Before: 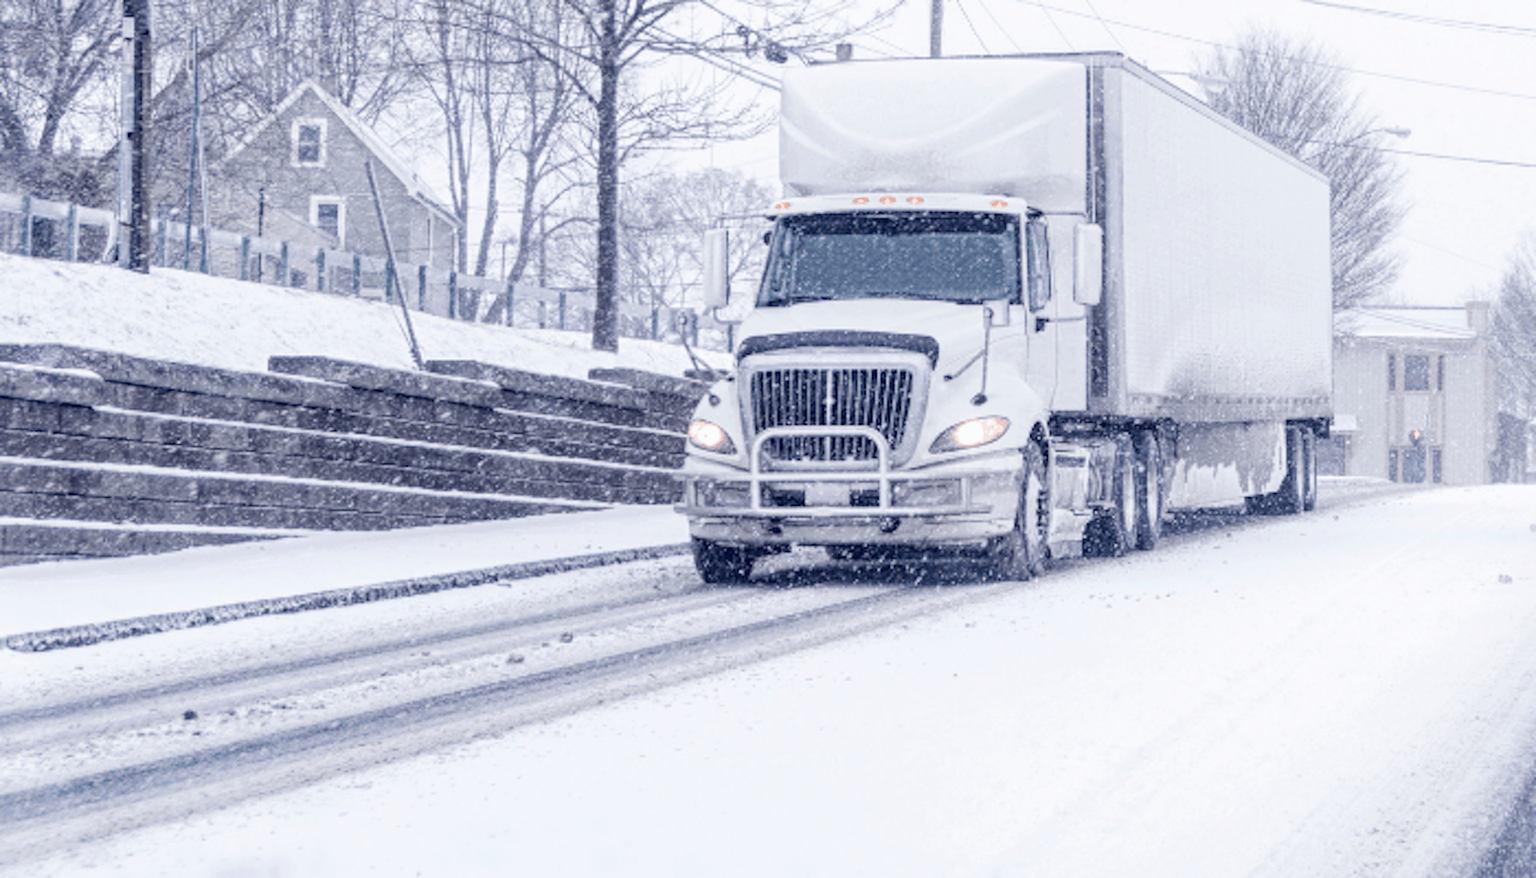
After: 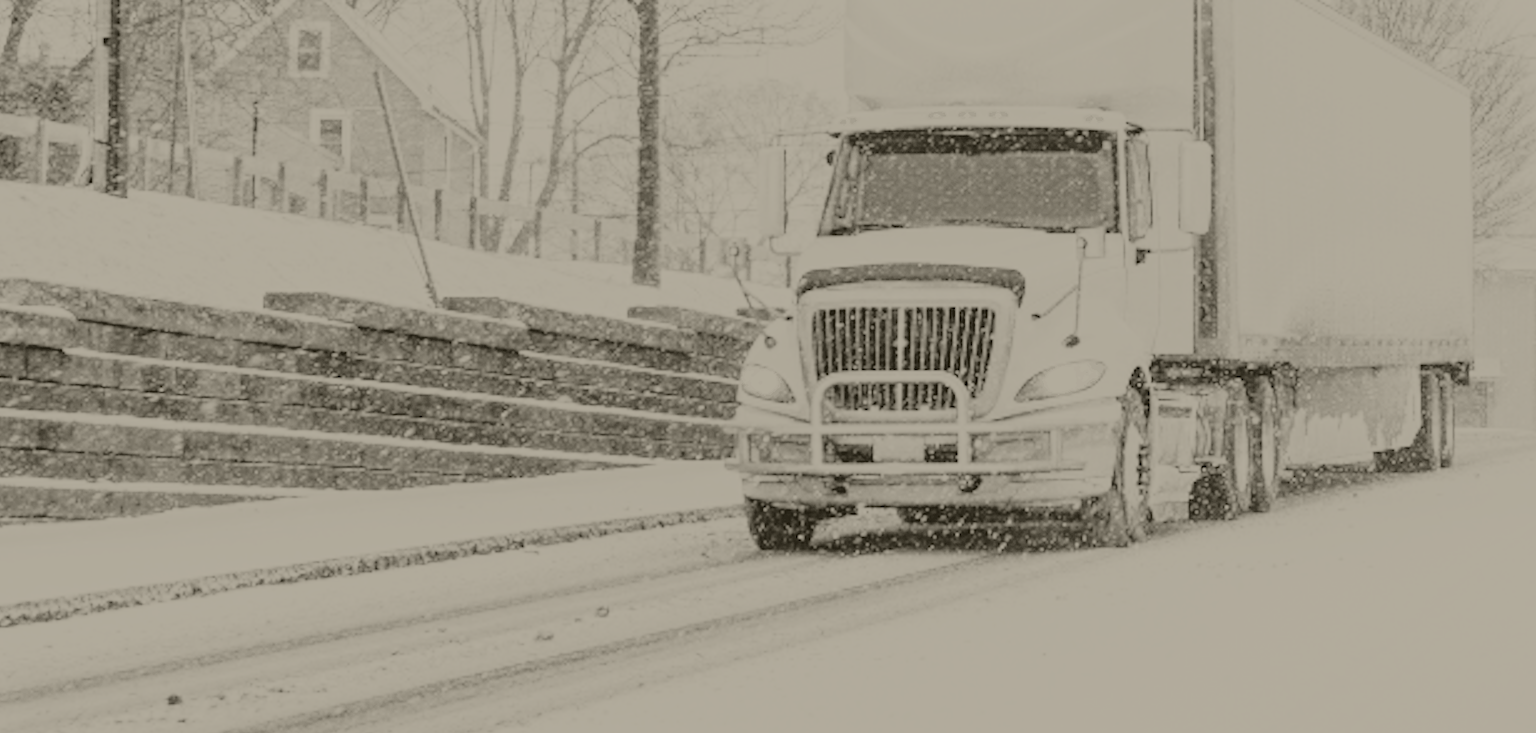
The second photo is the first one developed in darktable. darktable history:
contrast brightness saturation: contrast 0.05, brightness 0.06, saturation 0.01
base curve: curves: ch0 [(0, 0) (0.028, 0.03) (0.121, 0.232) (0.46, 0.748) (0.859, 0.968) (1, 1)], preserve colors none
crop and rotate: left 2.425%, top 11.305%, right 9.6%, bottom 15.08%
colorize: hue 41.44°, saturation 22%, source mix 60%, lightness 10.61%
